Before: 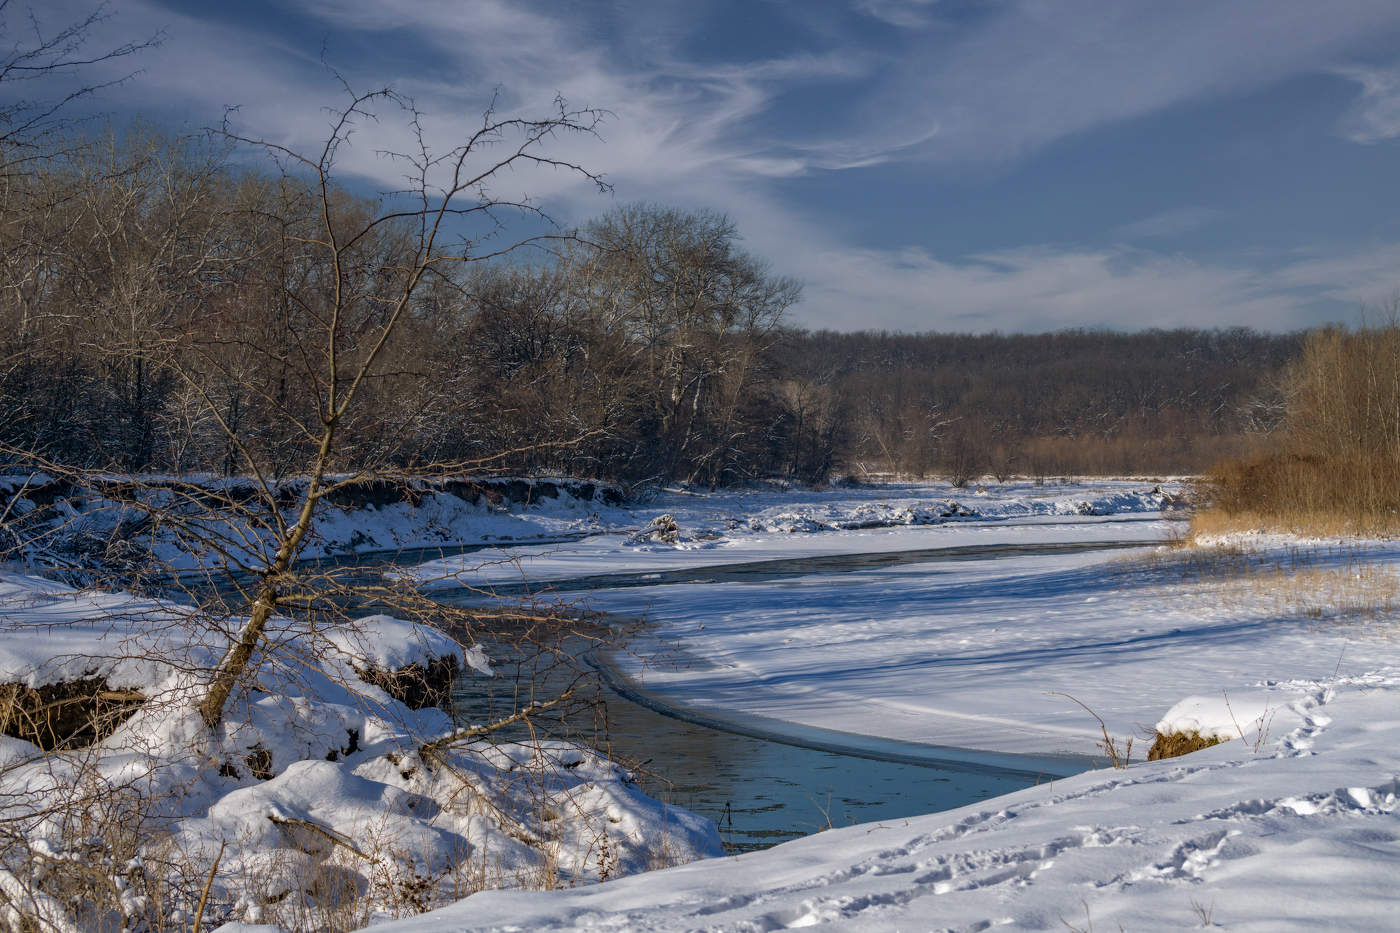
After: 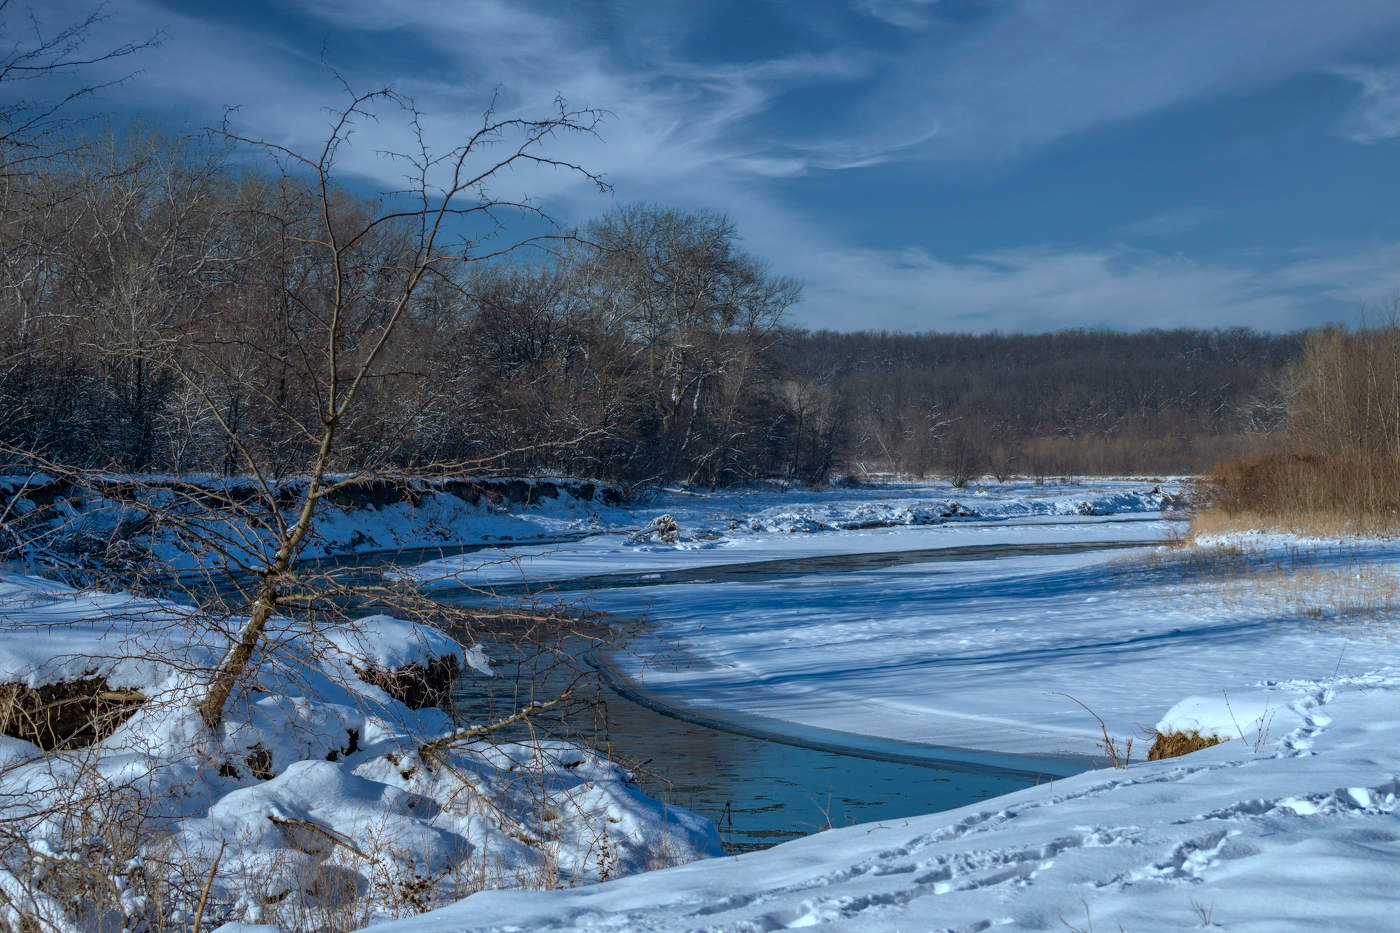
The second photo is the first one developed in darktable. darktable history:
color correction: highlights a* -9.67, highlights b* -21.74
